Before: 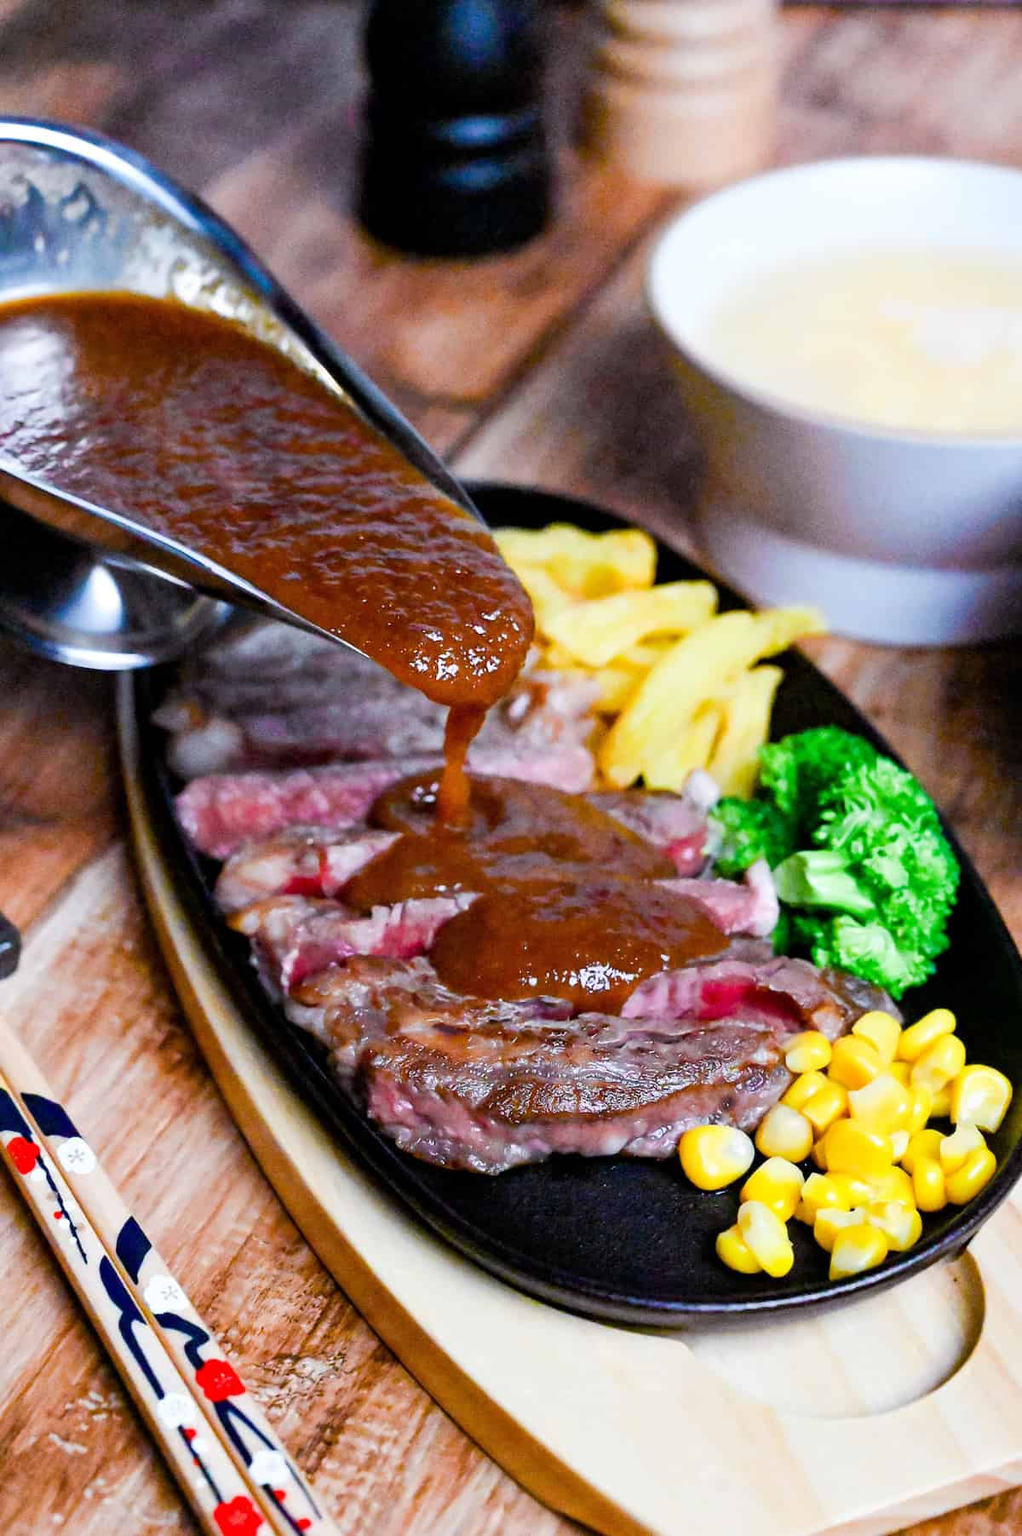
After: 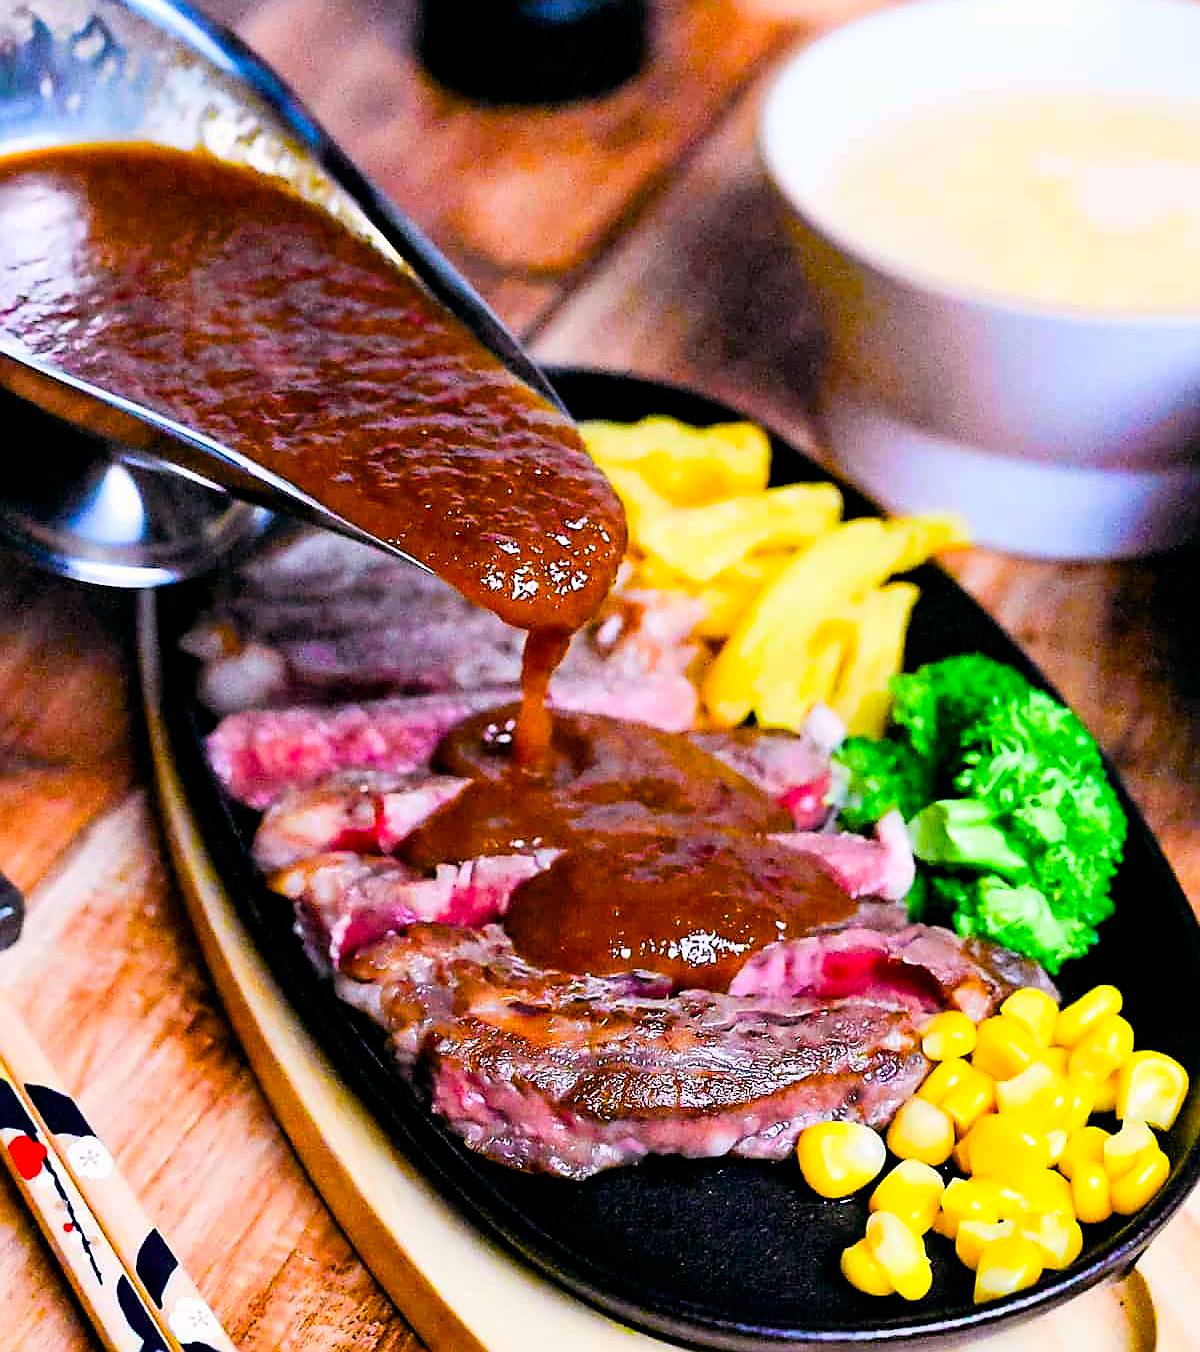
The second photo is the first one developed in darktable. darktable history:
color balance rgb: perceptual saturation grading › global saturation 30%, global vibrance 20%
sharpen: radius 1.4, amount 1.25, threshold 0.7
crop: top 11.038%, bottom 13.962%
tone curve: curves: ch0 [(0, 0) (0.004, 0.001) (0.133, 0.112) (0.325, 0.362) (0.832, 0.893) (1, 1)], color space Lab, linked channels, preserve colors none
color balance: lift [0.998, 0.998, 1.001, 1.002], gamma [0.995, 1.025, 0.992, 0.975], gain [0.995, 1.02, 0.997, 0.98]
